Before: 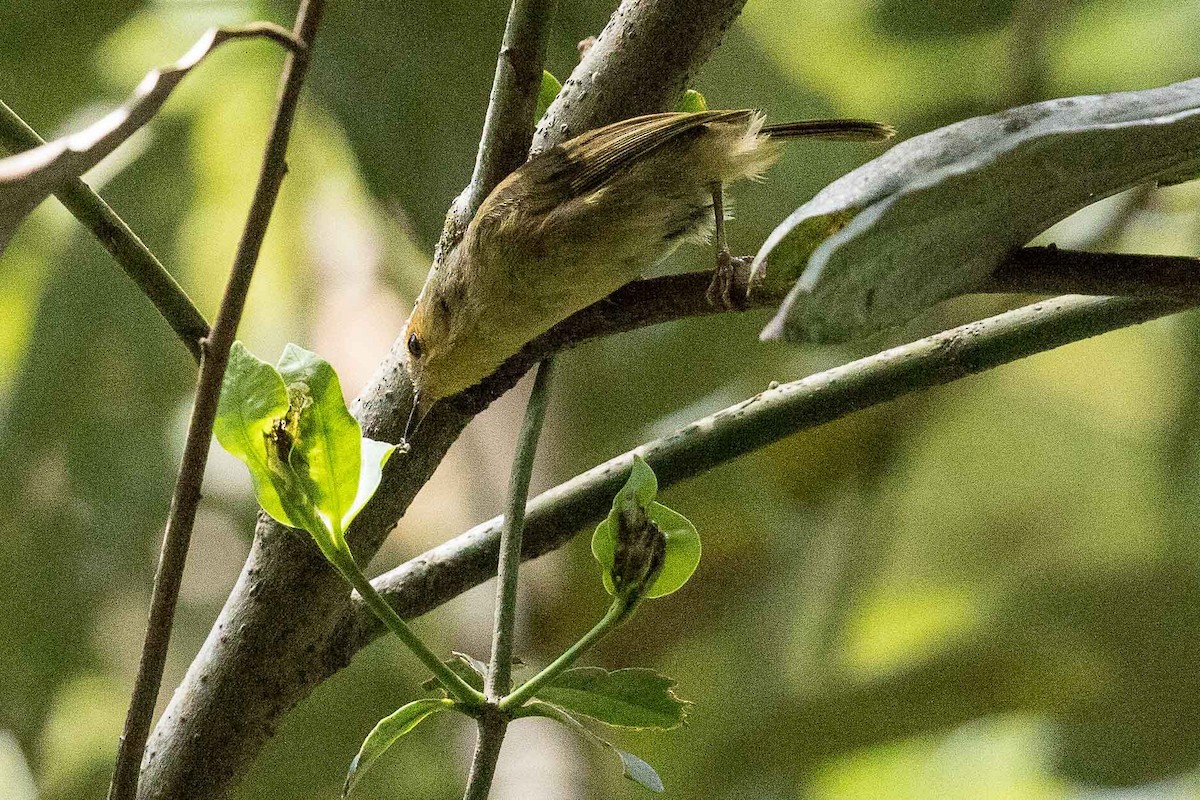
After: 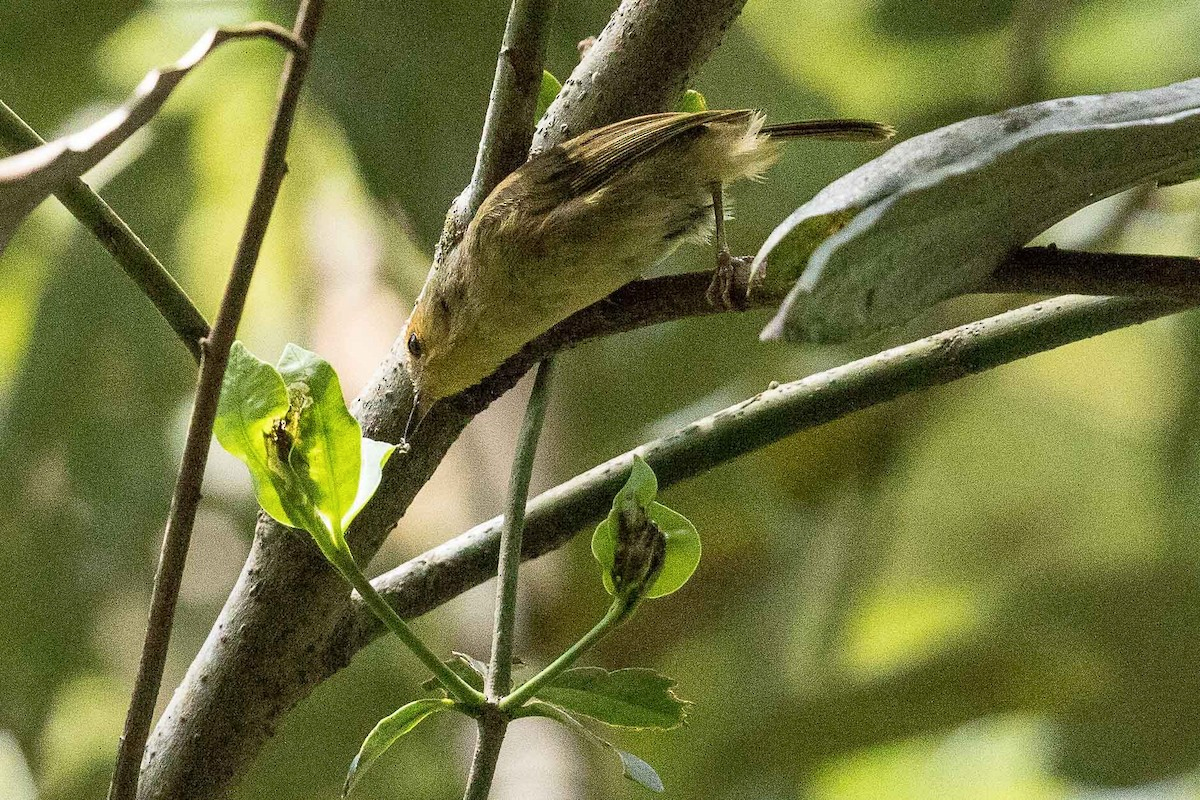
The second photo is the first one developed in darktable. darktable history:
shadows and highlights: shadows 43.01, highlights 7.75, highlights color adjustment 49.04%
contrast brightness saturation: contrast 0.074
